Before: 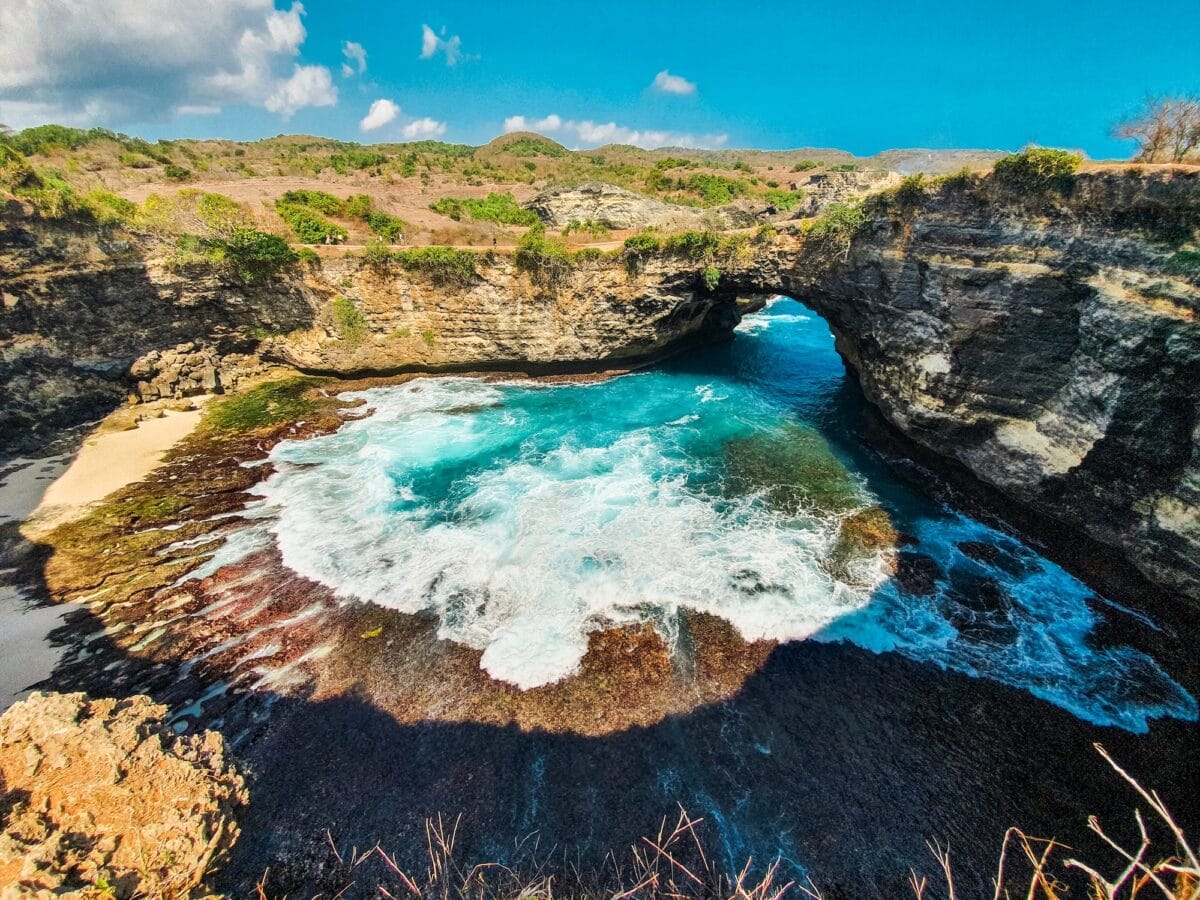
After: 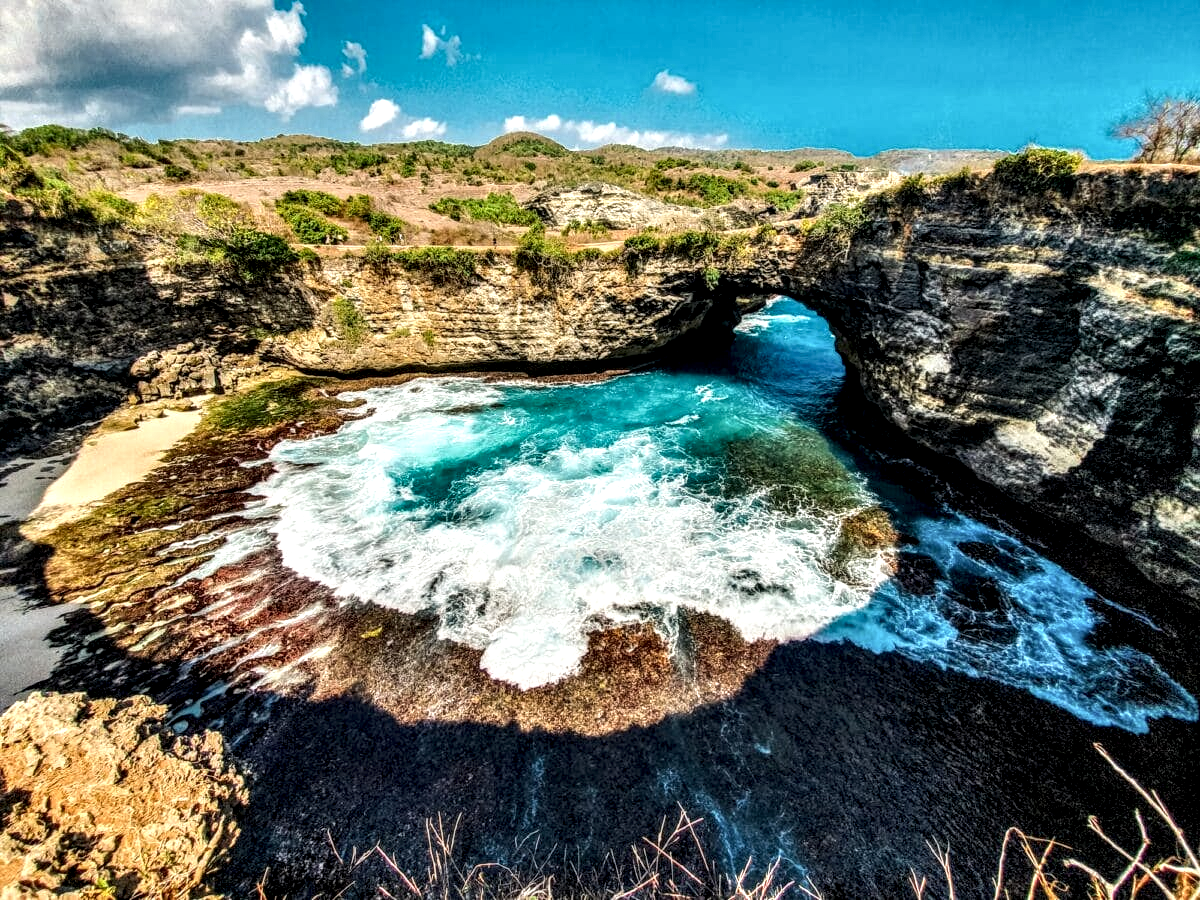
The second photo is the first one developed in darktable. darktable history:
local contrast: highlights 22%, detail 198%
